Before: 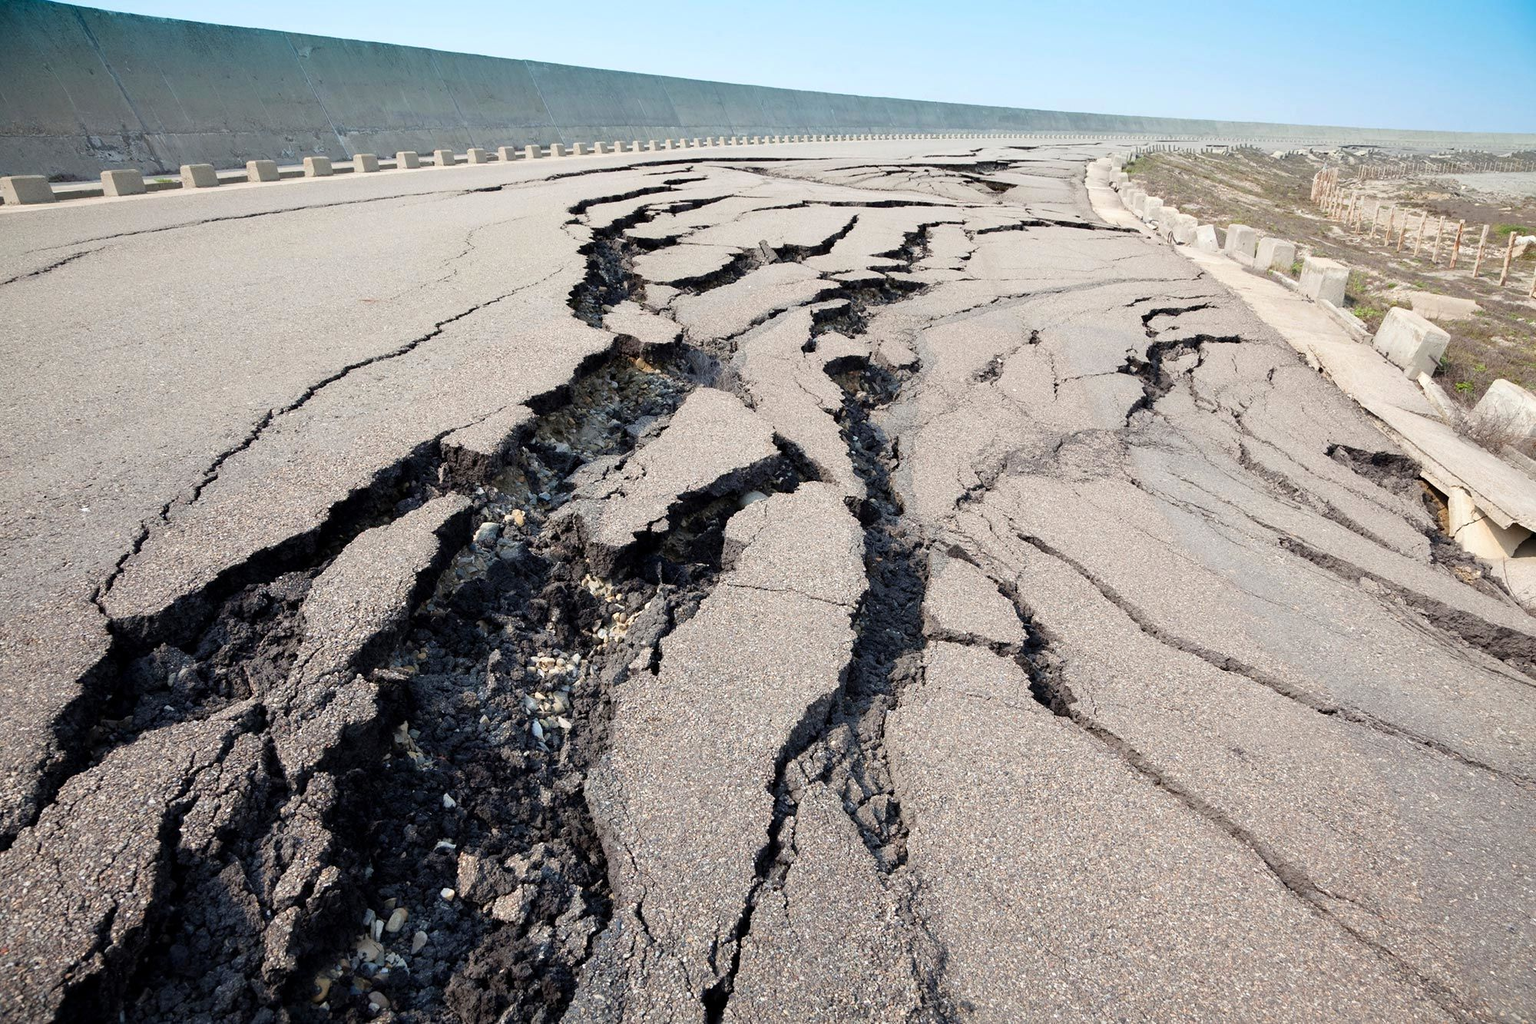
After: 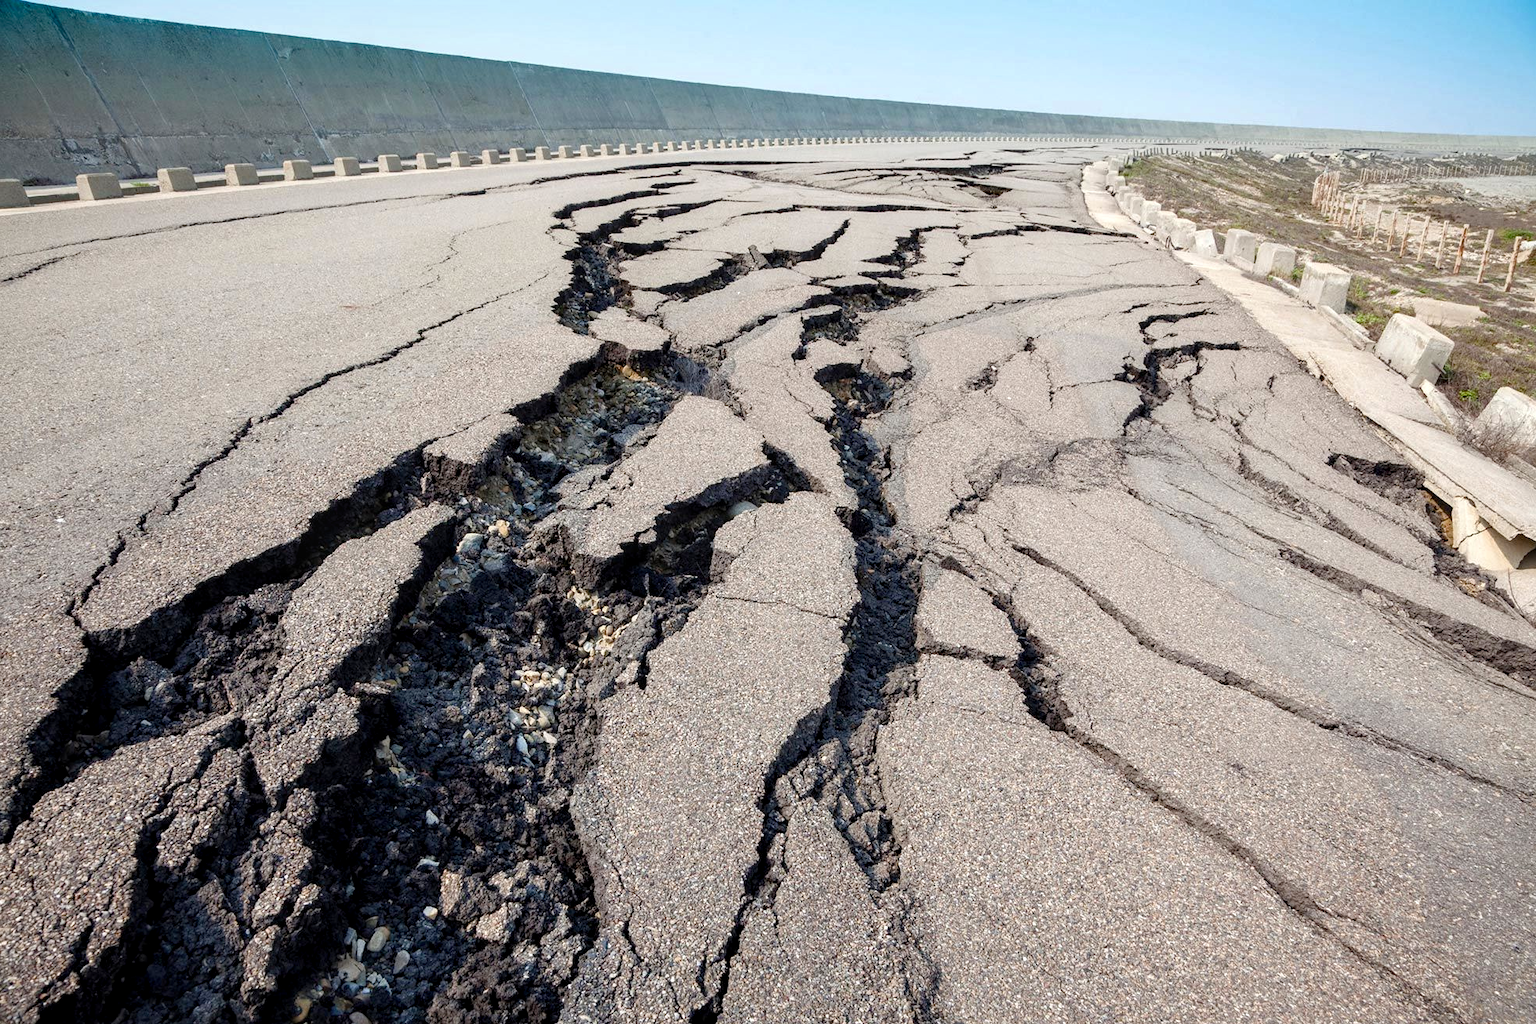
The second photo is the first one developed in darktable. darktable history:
color balance rgb: perceptual saturation grading › global saturation 20%, perceptual saturation grading › highlights -25%, perceptual saturation grading › shadows 25%
local contrast: detail 130%
crop: left 1.743%, right 0.268%, bottom 2.011%
